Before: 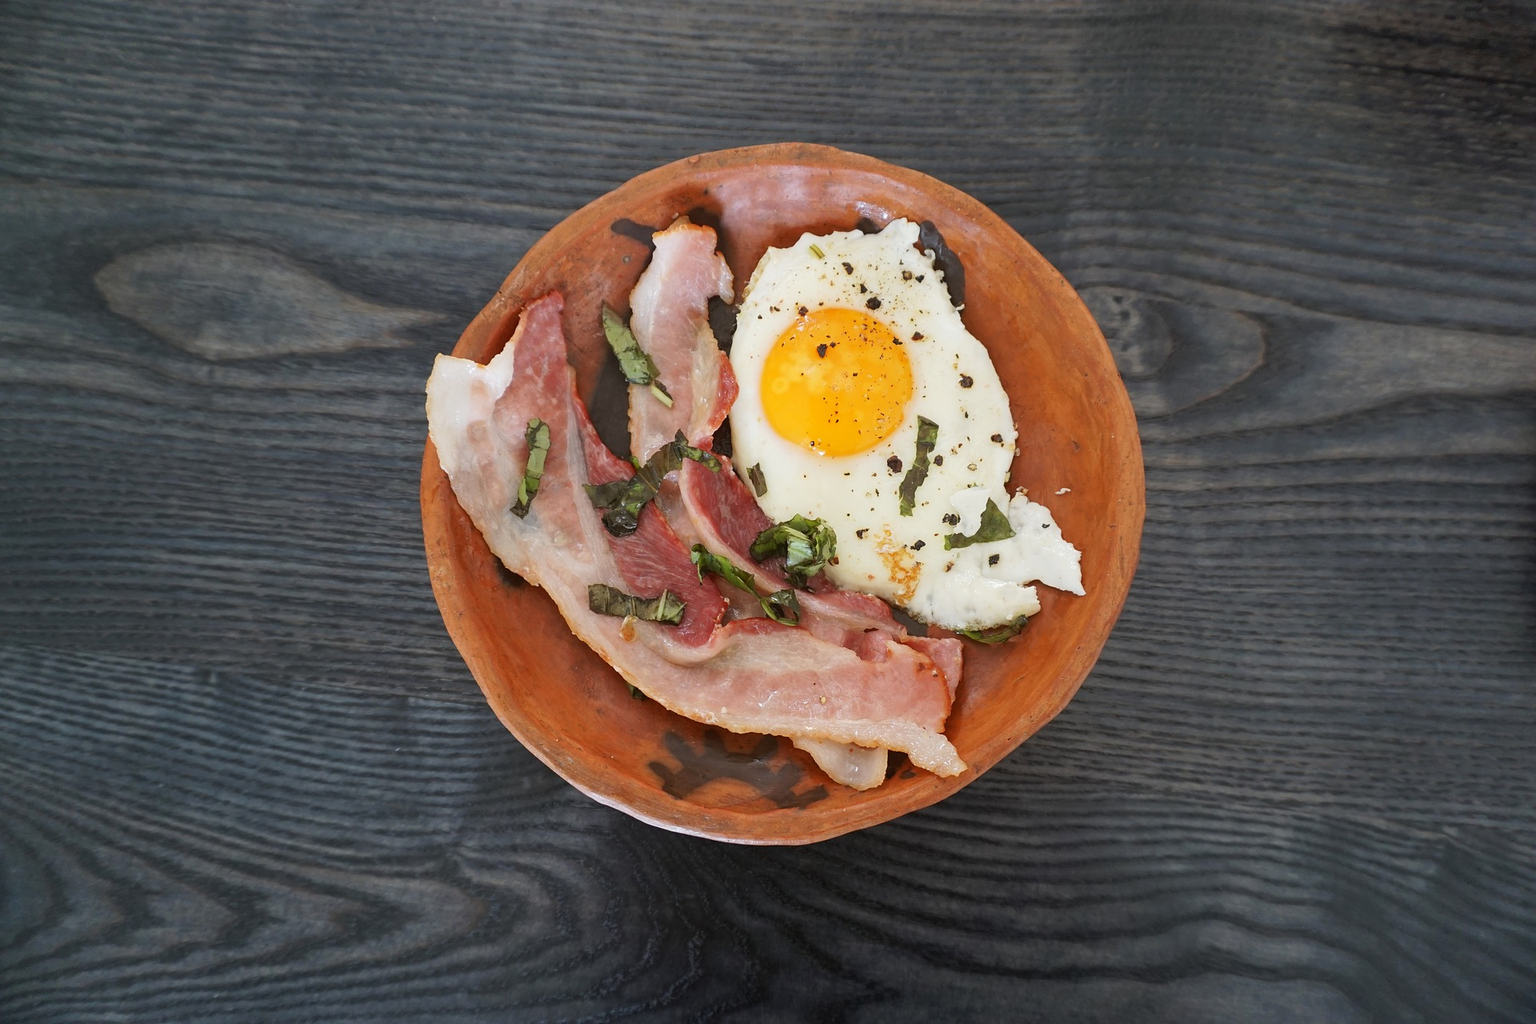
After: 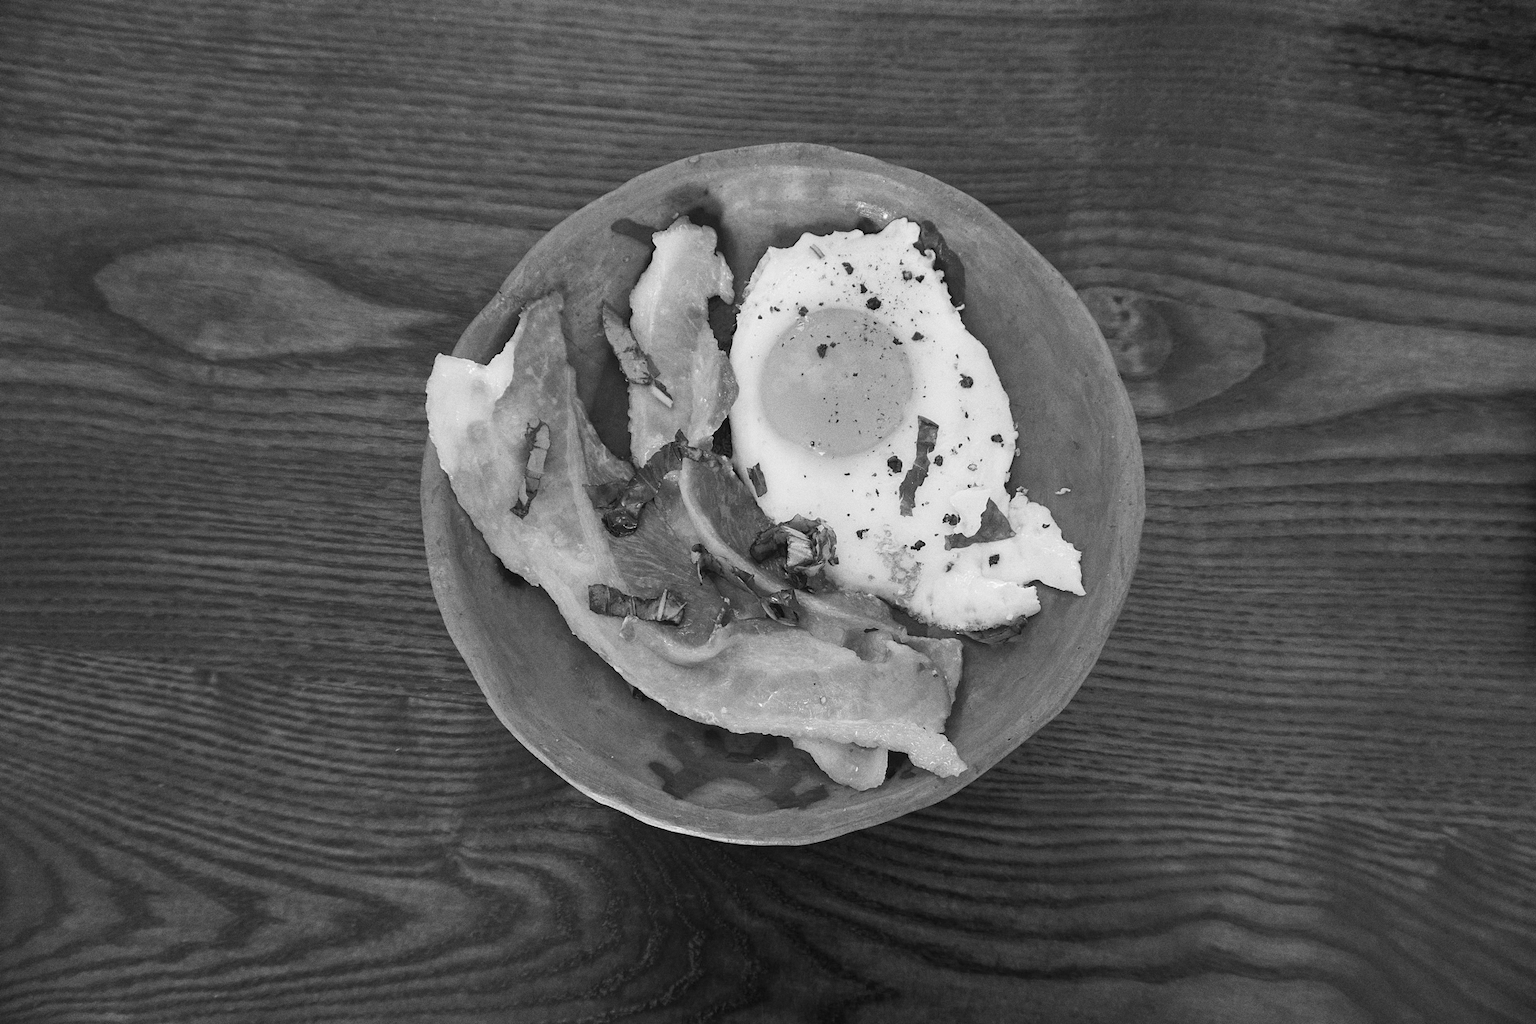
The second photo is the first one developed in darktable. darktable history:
grain: coarseness 0.09 ISO
monochrome: size 1
